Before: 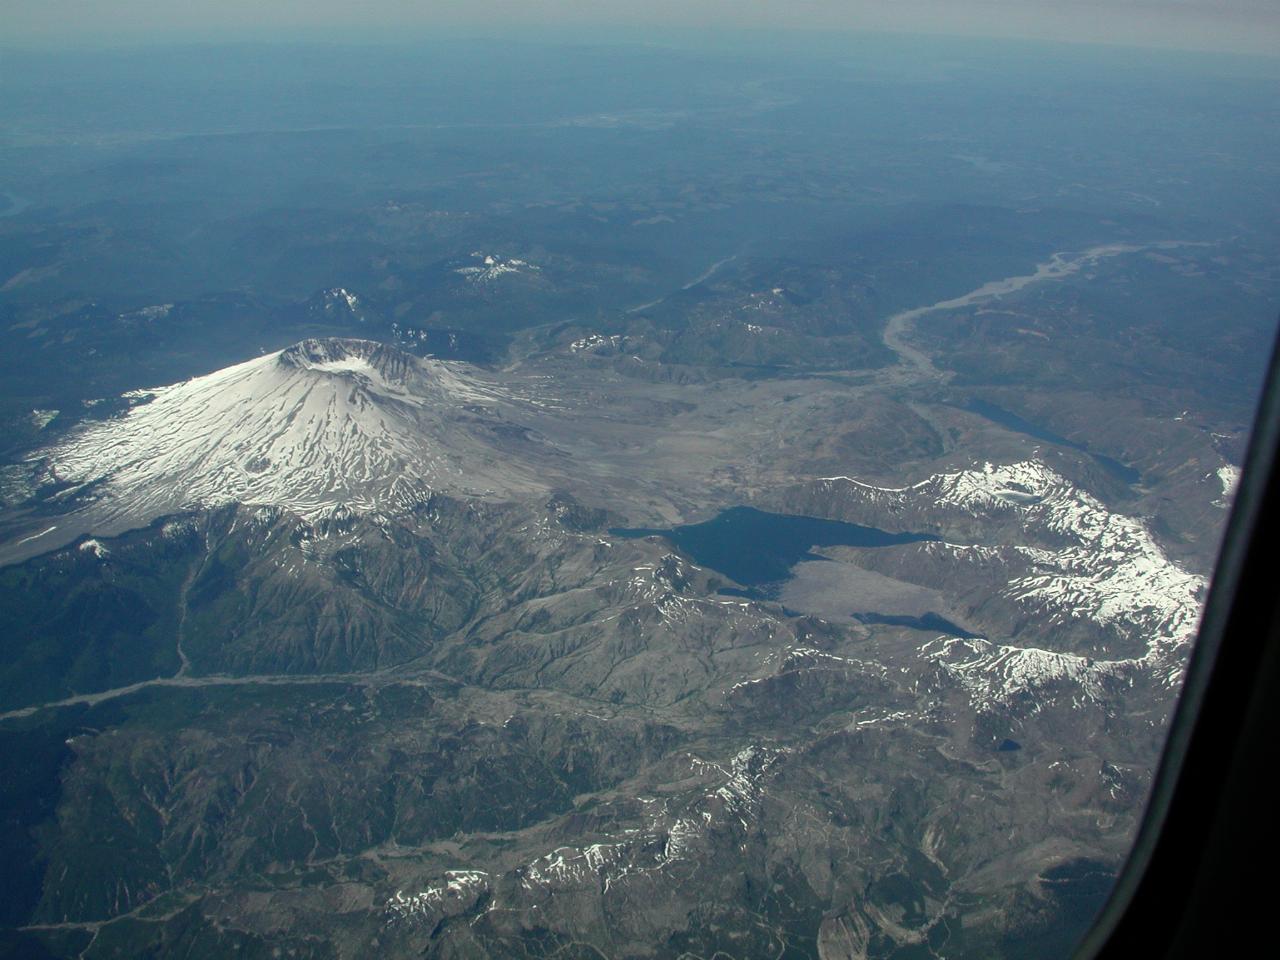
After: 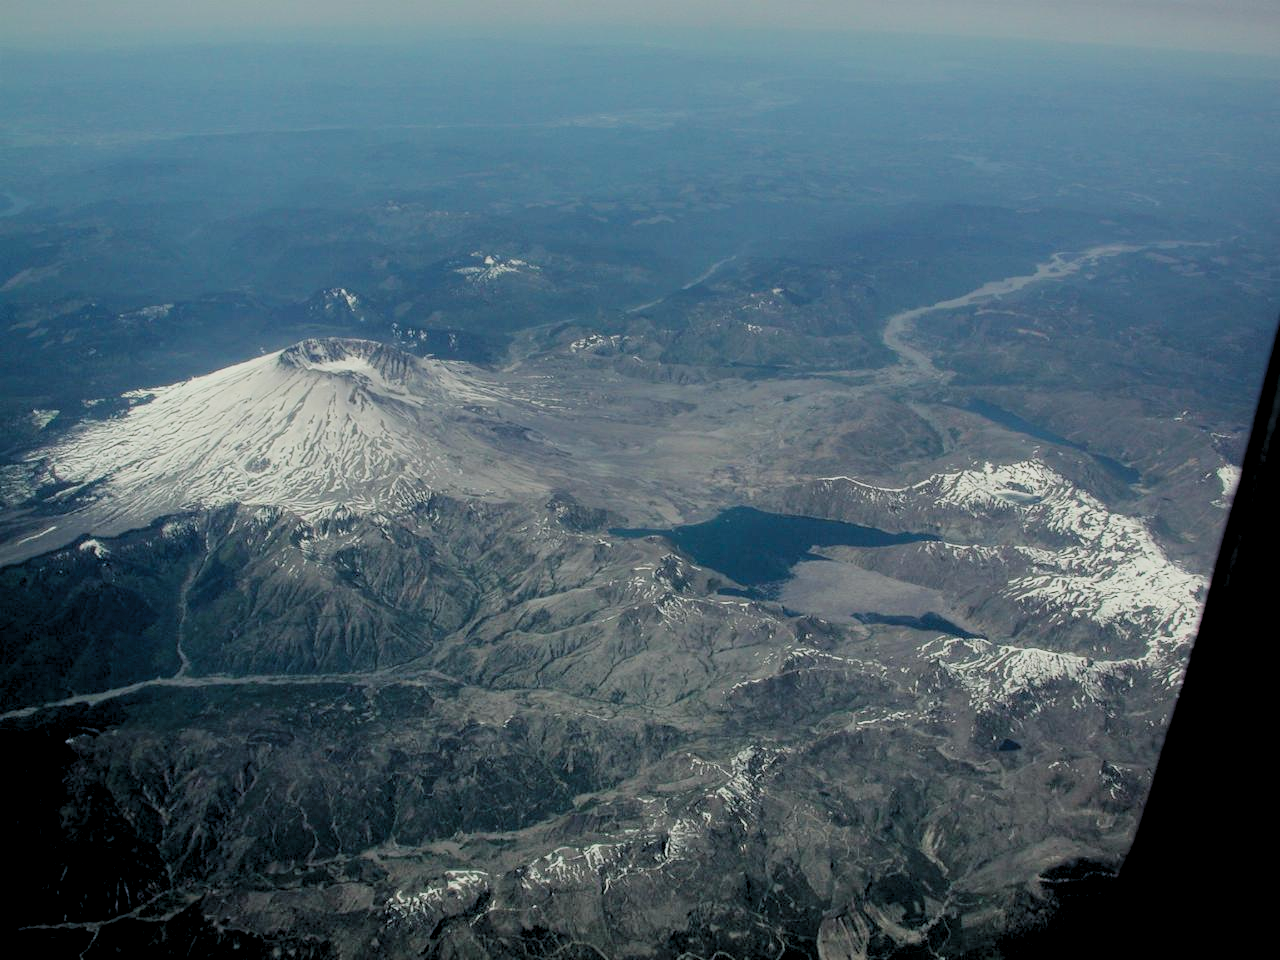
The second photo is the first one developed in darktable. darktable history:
filmic rgb: black relative exposure -4.37 EV, white relative exposure 4.56 EV, threshold 5.98 EV, hardness 2.37, contrast 1.051, enable highlight reconstruction true
exposure: black level correction 0.01, compensate exposure bias true, compensate highlight preservation false
levels: levels [0.073, 0.497, 0.972]
